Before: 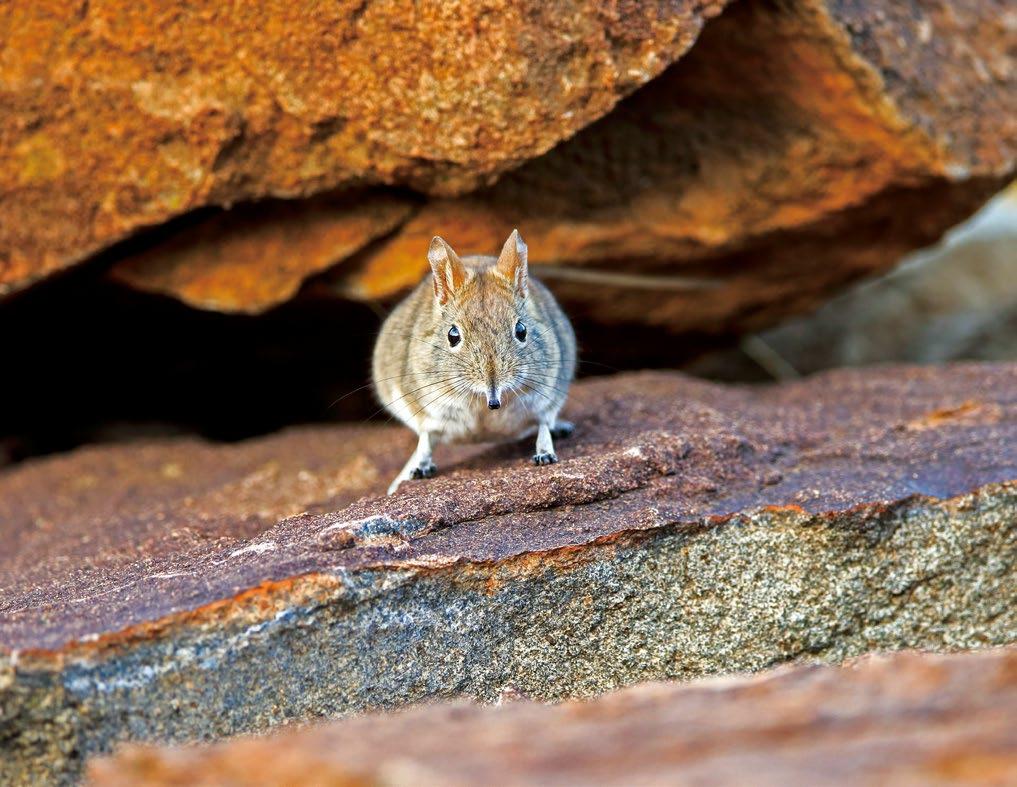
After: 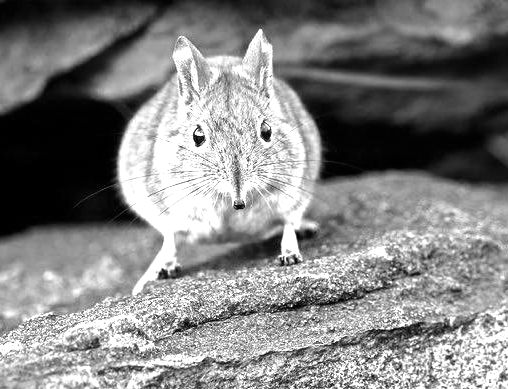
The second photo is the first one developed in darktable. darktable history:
color calibration: output gray [0.23, 0.37, 0.4, 0], illuminant same as pipeline (D50), adaptation none (bypass), x 0.332, y 0.334, temperature 5017.62 K
levels: levels [0, 0.374, 0.749]
crop: left 25.106%, top 25.472%, right 24.919%, bottom 25.062%
